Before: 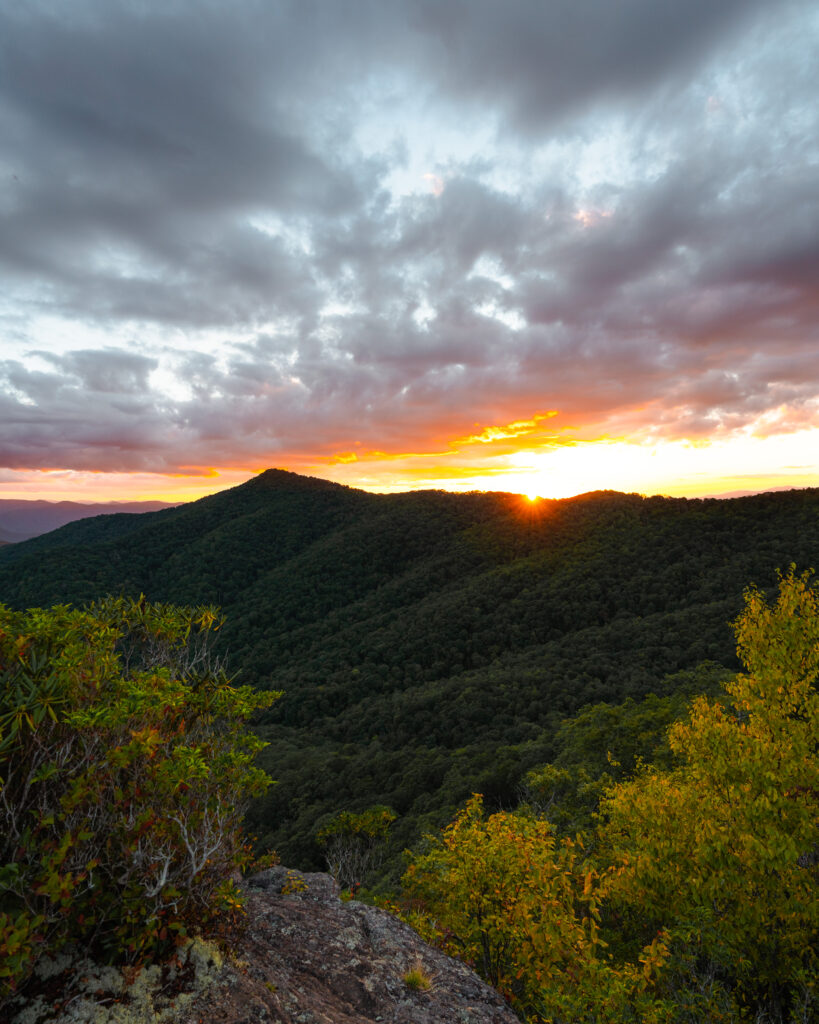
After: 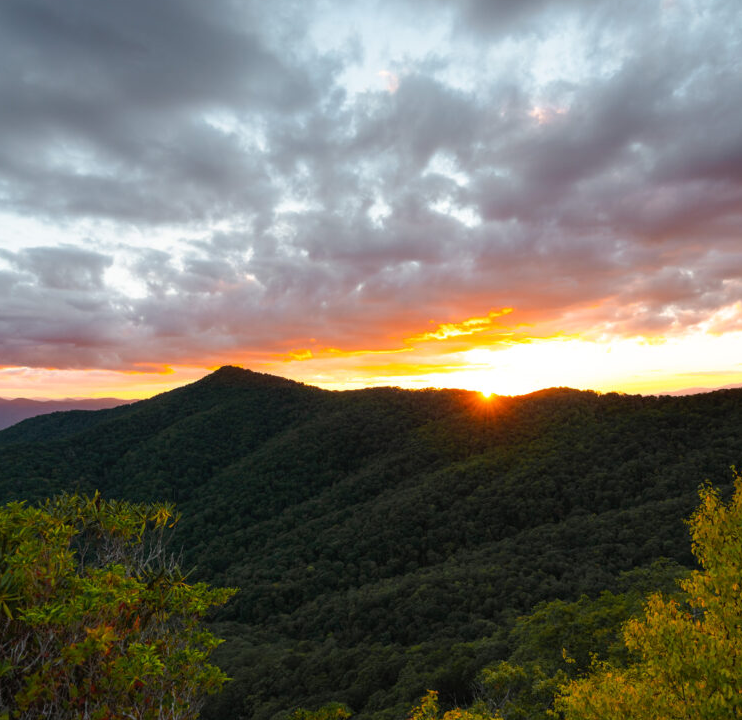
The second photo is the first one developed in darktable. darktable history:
crop: left 5.592%, top 10.153%, right 3.764%, bottom 19.489%
exposure: compensate highlight preservation false
